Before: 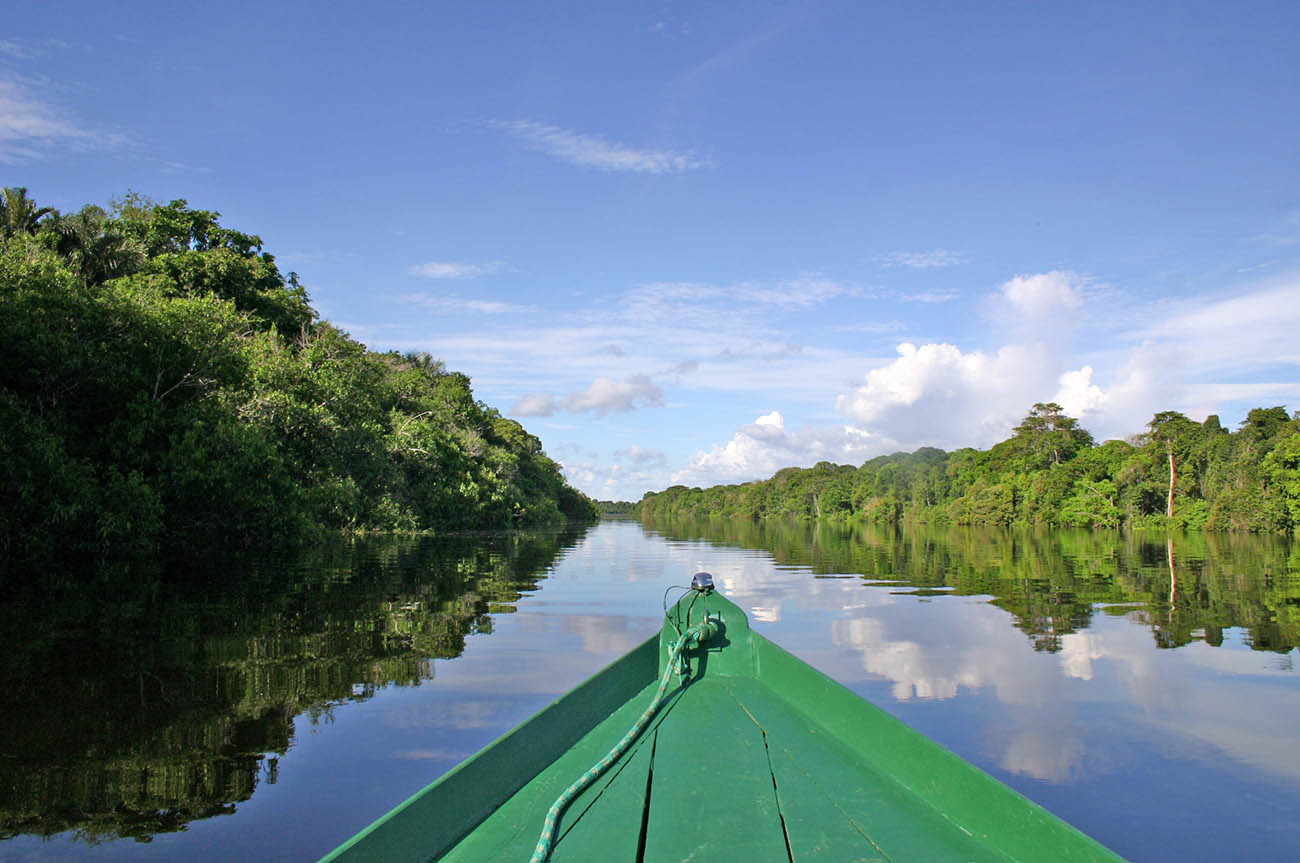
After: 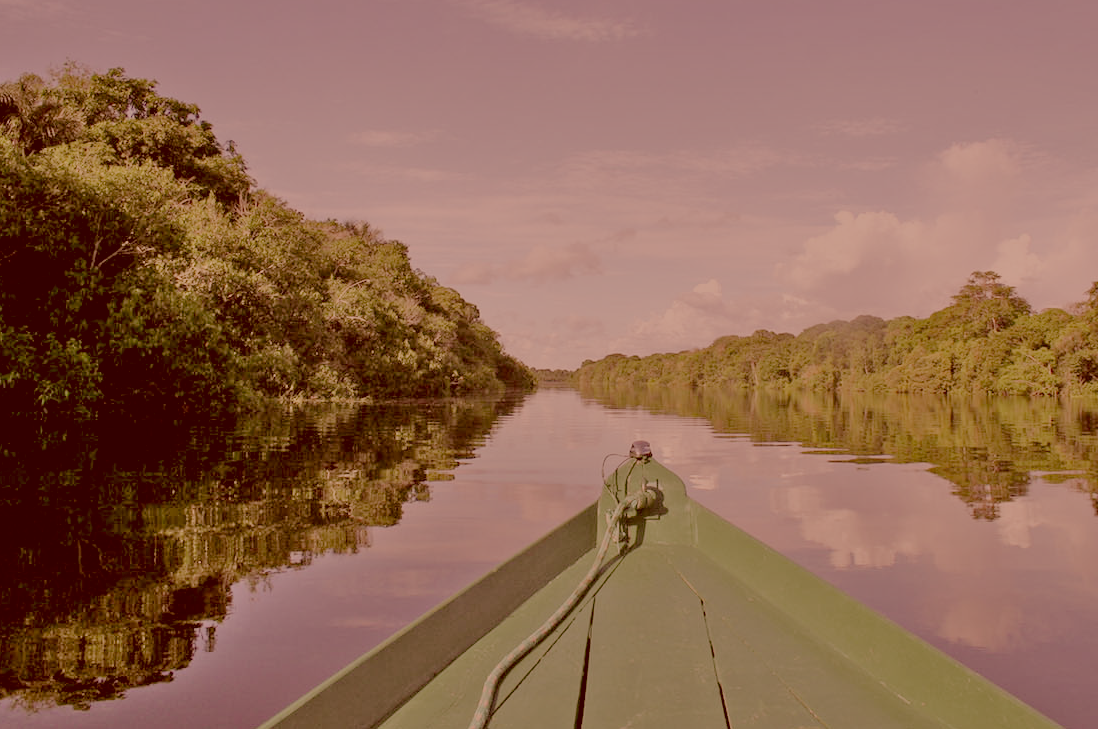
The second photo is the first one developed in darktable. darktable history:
crop and rotate: left 4.842%, top 15.51%, right 10.668%
shadows and highlights: low approximation 0.01, soften with gaussian
filmic rgb: white relative exposure 8 EV, threshold 3 EV, structure ↔ texture 100%, target black luminance 0%, hardness 2.44, latitude 76.53%, contrast 0.562, shadows ↔ highlights balance 0%, preserve chrominance no, color science v4 (2020), iterations of high-quality reconstruction 10, type of noise poissonian, enable highlight reconstruction true
color correction: highlights a* 9.03, highlights b* 8.71, shadows a* 40, shadows b* 40, saturation 0.8
